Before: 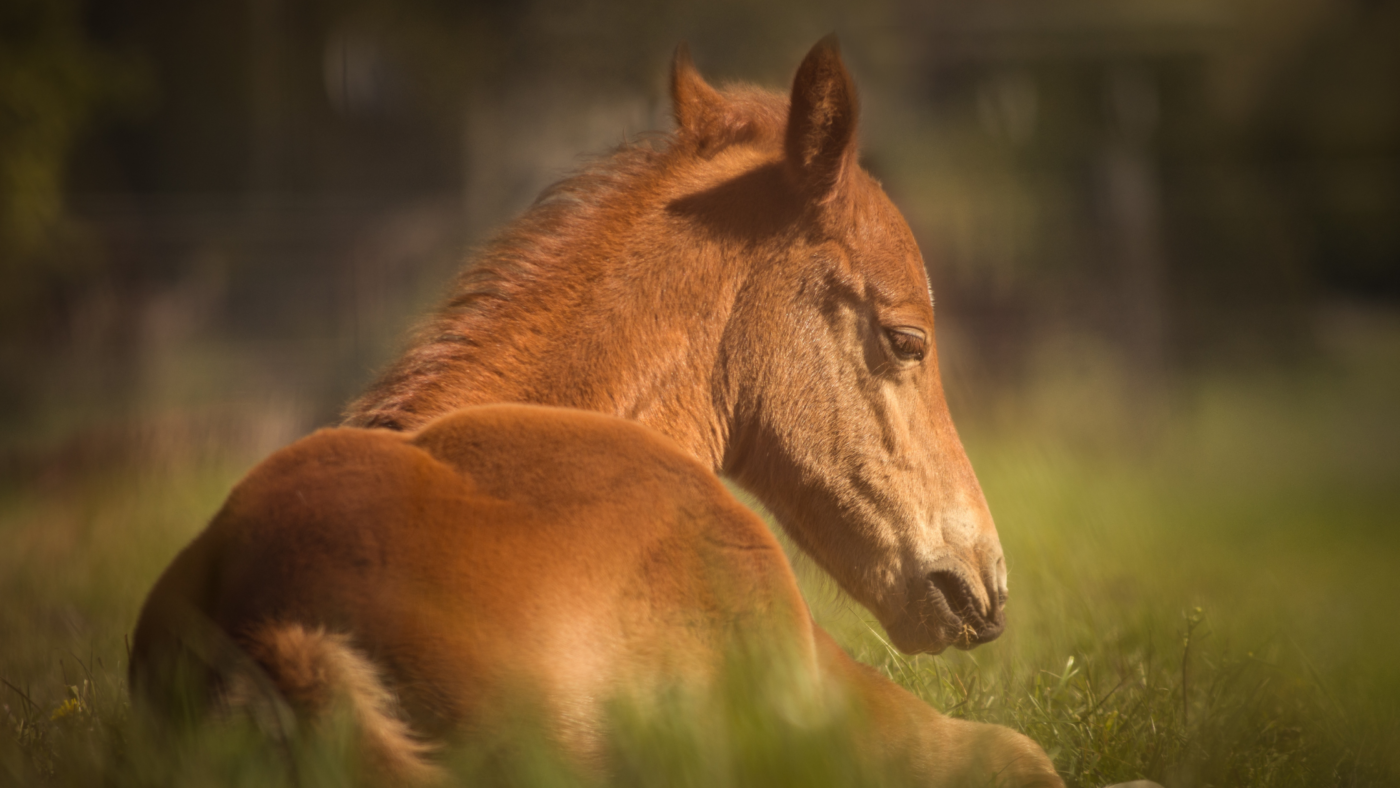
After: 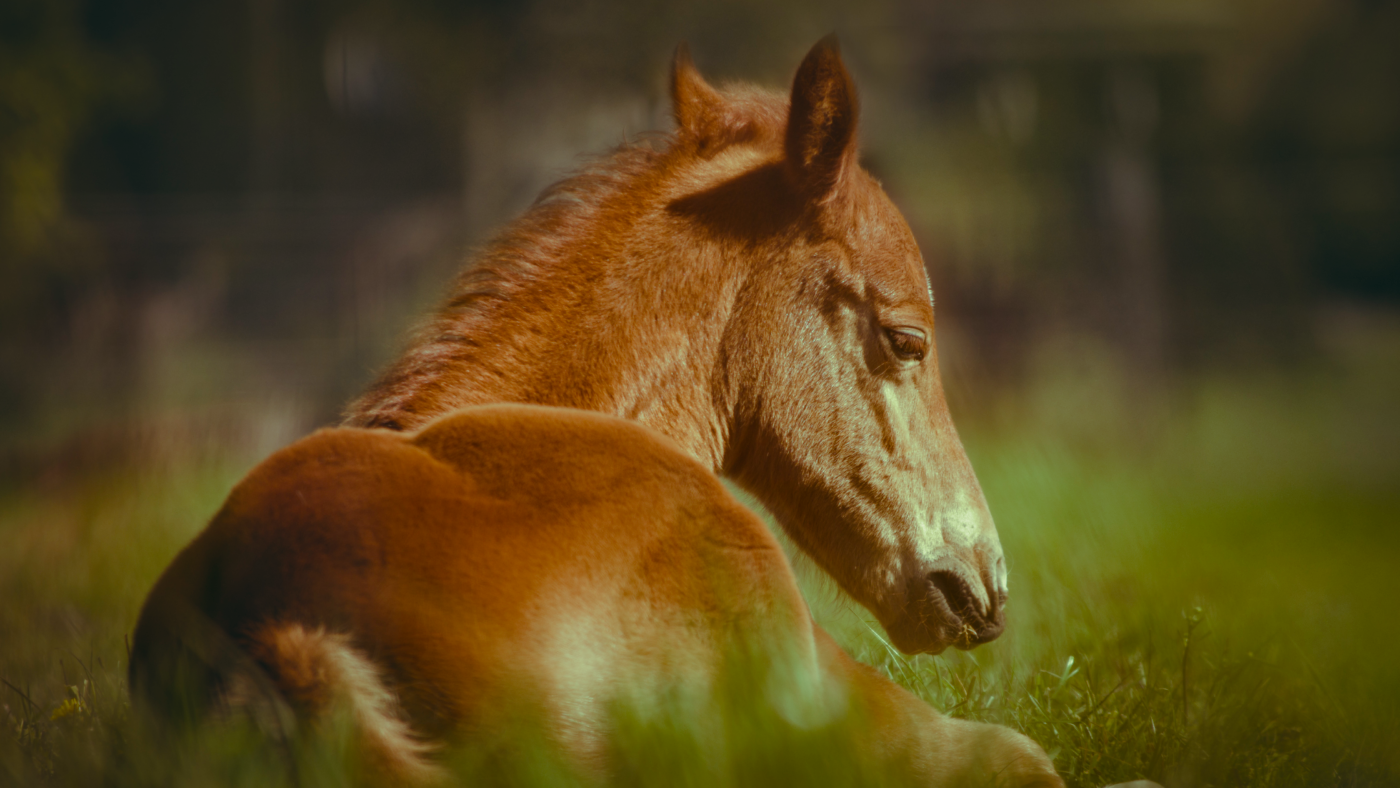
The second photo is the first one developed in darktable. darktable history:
split-toning: shadows › hue 290.82°, shadows › saturation 0.34, highlights › saturation 0.38, balance 0, compress 50%
contrast equalizer: y [[0.586, 0.584, 0.576, 0.565, 0.552, 0.539], [0.5 ×6], [0.97, 0.959, 0.919, 0.859, 0.789, 0.717], [0 ×6], [0 ×6]]
color balance rgb: shadows lift › luminance -7.7%, shadows lift › chroma 2.13%, shadows lift › hue 165.27°, power › luminance -7.77%, power › chroma 1.34%, power › hue 330.55°, highlights gain › luminance -33.33%, highlights gain › chroma 5.68%, highlights gain › hue 217.2°, global offset › luminance -0.33%, global offset › chroma 0.11%, global offset › hue 165.27°, perceptual saturation grading › global saturation 27.72%, perceptual saturation grading › highlights -25%, perceptual saturation grading › mid-tones 25%, perceptual saturation grading › shadows 50%
exposure: black level correction -0.015, compensate highlight preservation false
